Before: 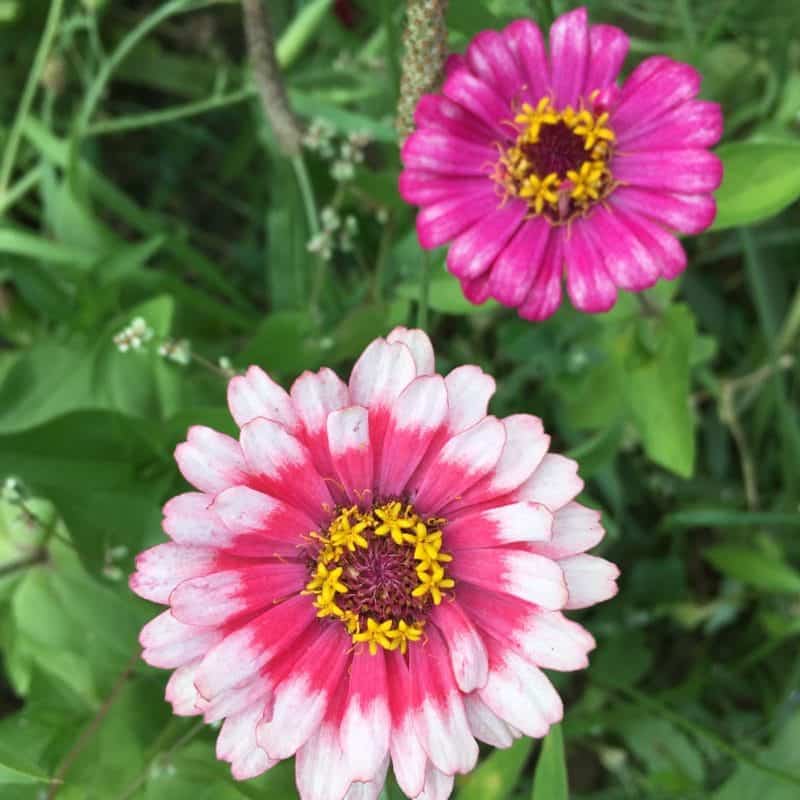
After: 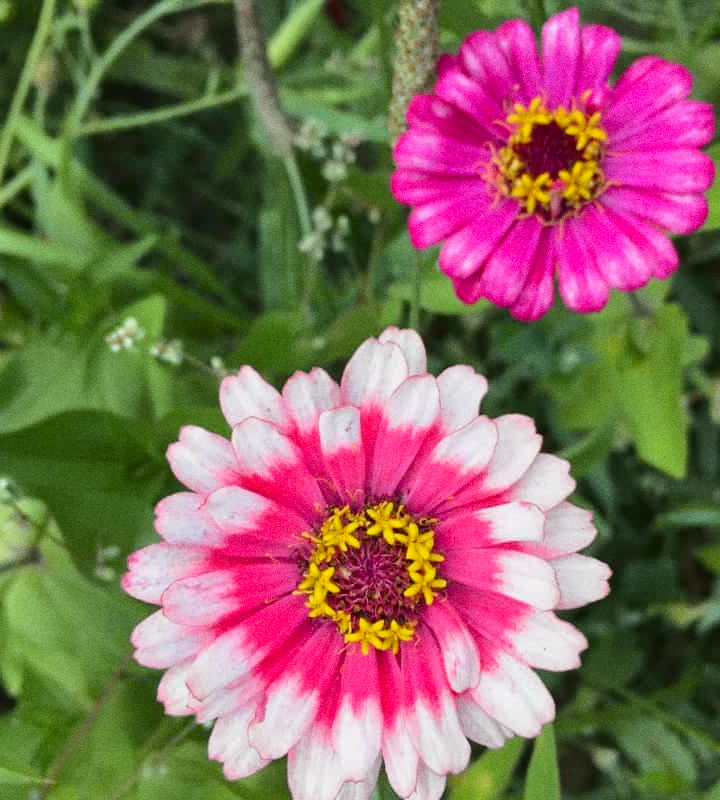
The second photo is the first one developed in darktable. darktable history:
tone curve: curves: ch0 [(0, 0.021) (0.049, 0.044) (0.157, 0.131) (0.365, 0.359) (0.499, 0.517) (0.675, 0.667) (0.856, 0.83) (1, 0.969)]; ch1 [(0, 0) (0.302, 0.309) (0.433, 0.443) (0.472, 0.47) (0.502, 0.503) (0.527, 0.516) (0.564, 0.557) (0.614, 0.645) (0.677, 0.722) (0.859, 0.889) (1, 1)]; ch2 [(0, 0) (0.33, 0.301) (0.447, 0.44) (0.487, 0.496) (0.502, 0.501) (0.535, 0.537) (0.565, 0.558) (0.608, 0.624) (1, 1)], color space Lab, independent channels, preserve colors none
crop and rotate: left 1.088%, right 8.807%
tone equalizer: on, module defaults
shadows and highlights: shadows 52.34, highlights -28.23, soften with gaussian
grain: coarseness 0.09 ISO
